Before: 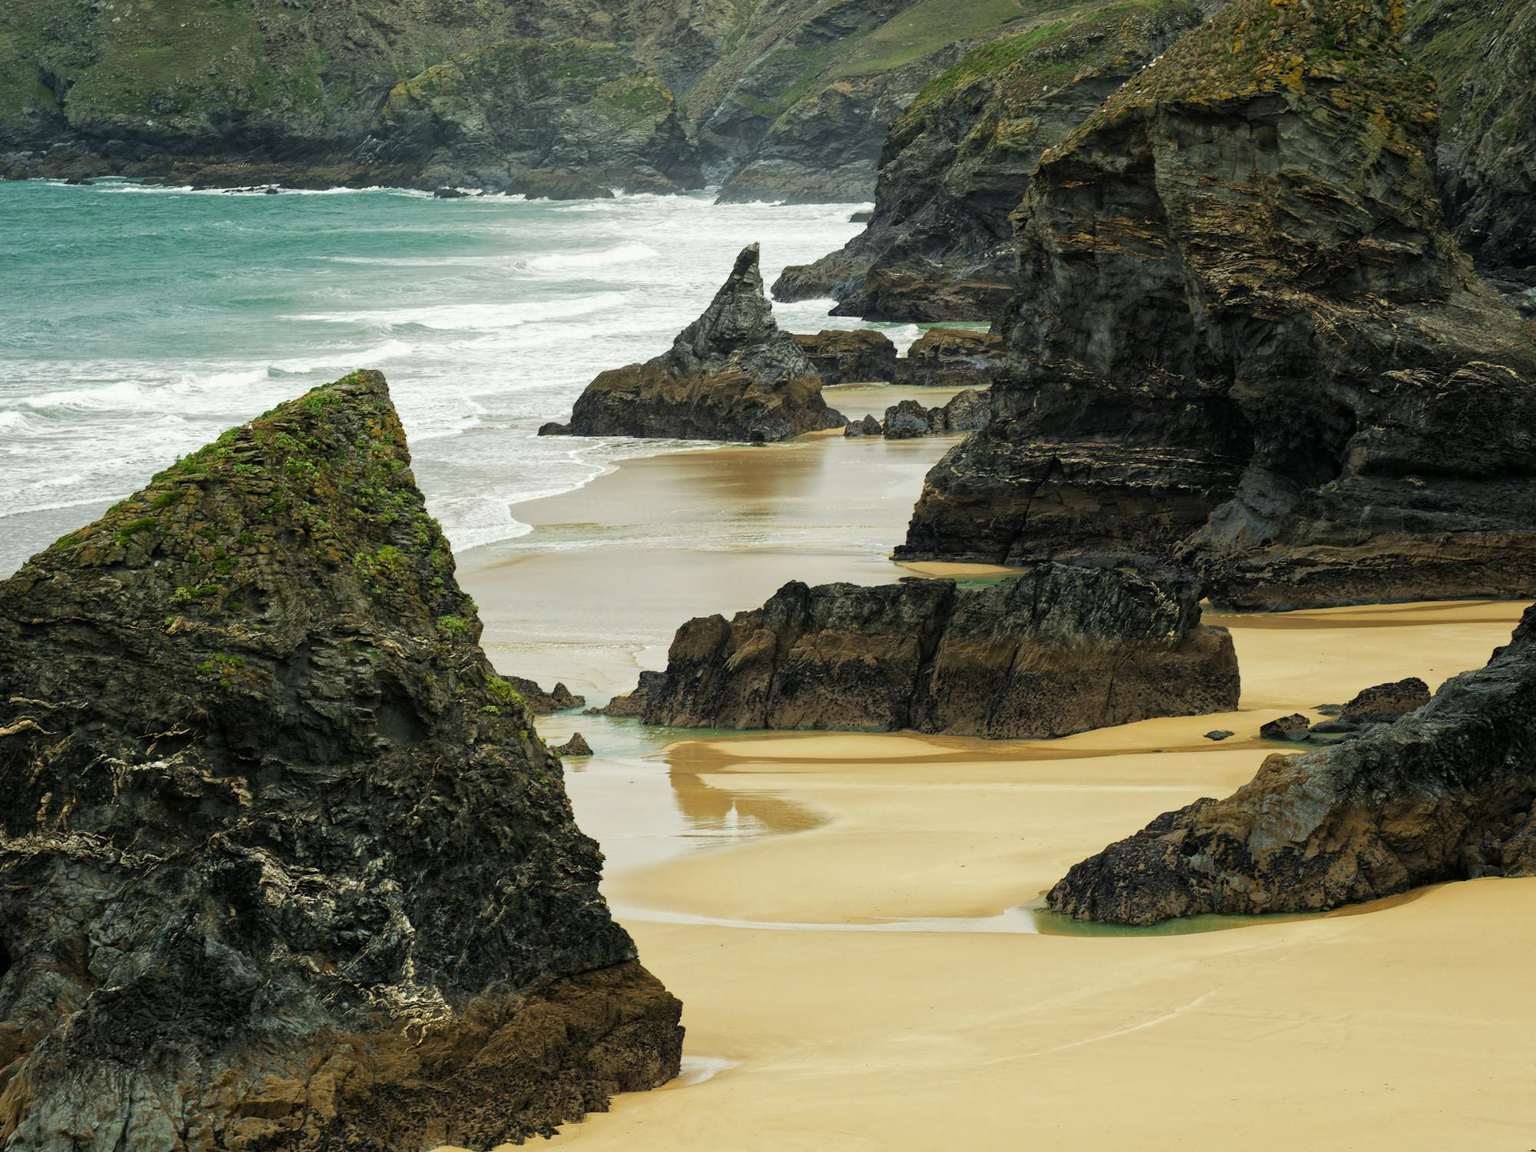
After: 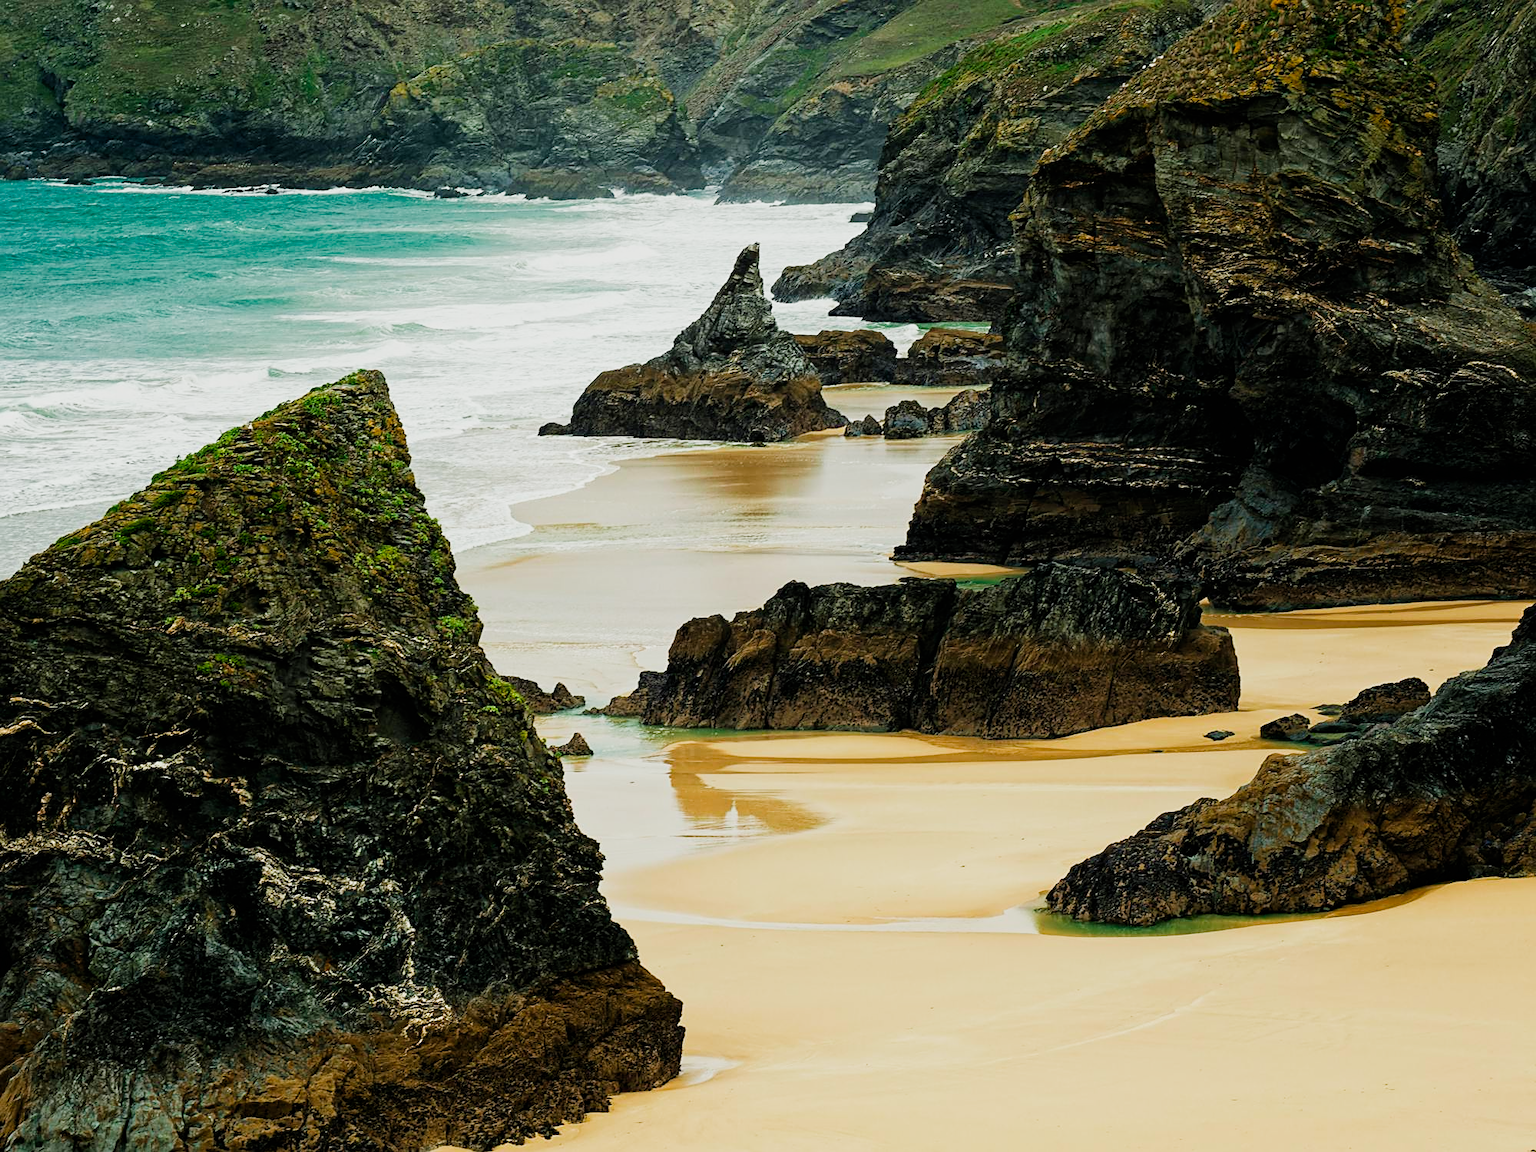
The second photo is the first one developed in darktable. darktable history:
shadows and highlights: shadows 0, highlights 40
sigmoid: on, module defaults
sharpen: on, module defaults
